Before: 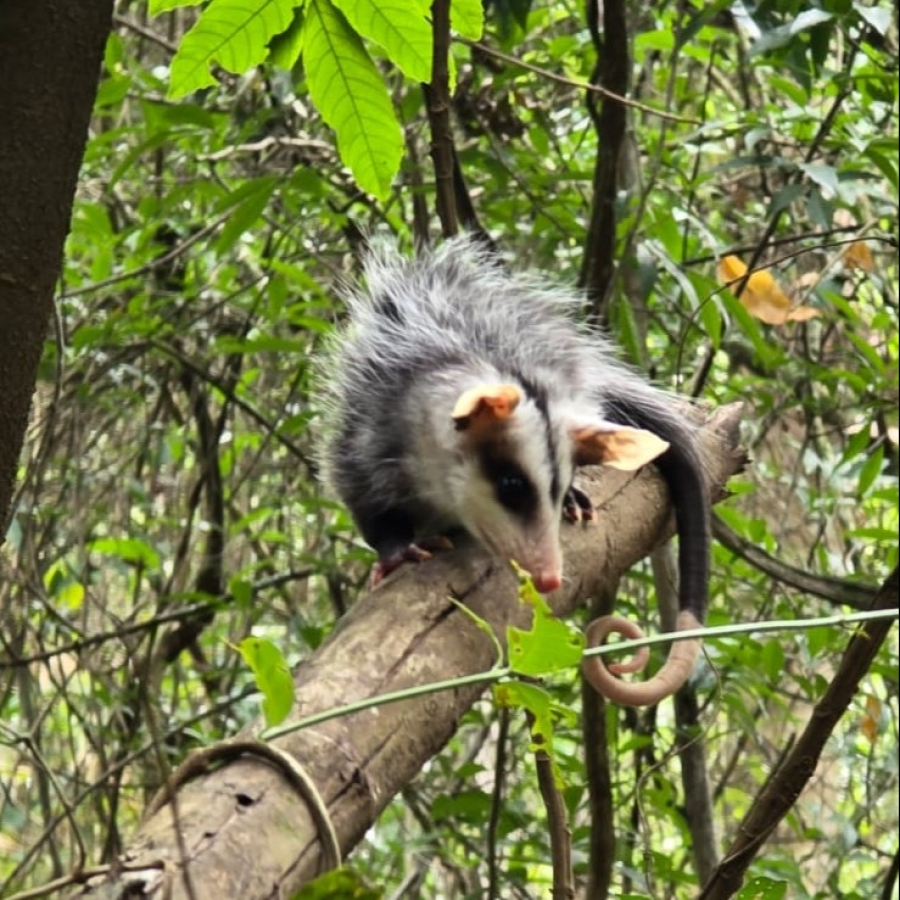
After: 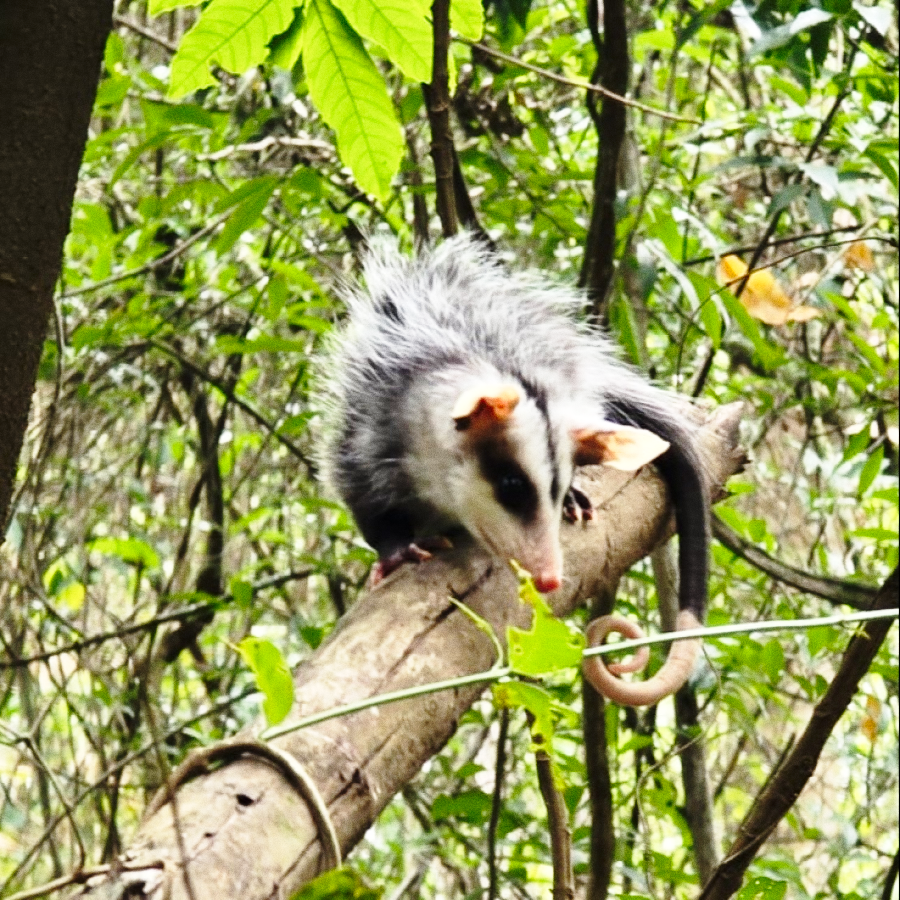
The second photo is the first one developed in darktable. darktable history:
tone equalizer: on, module defaults
grain: strength 26%
base curve: curves: ch0 [(0, 0) (0.028, 0.03) (0.121, 0.232) (0.46, 0.748) (0.859, 0.968) (1, 1)], preserve colors none
